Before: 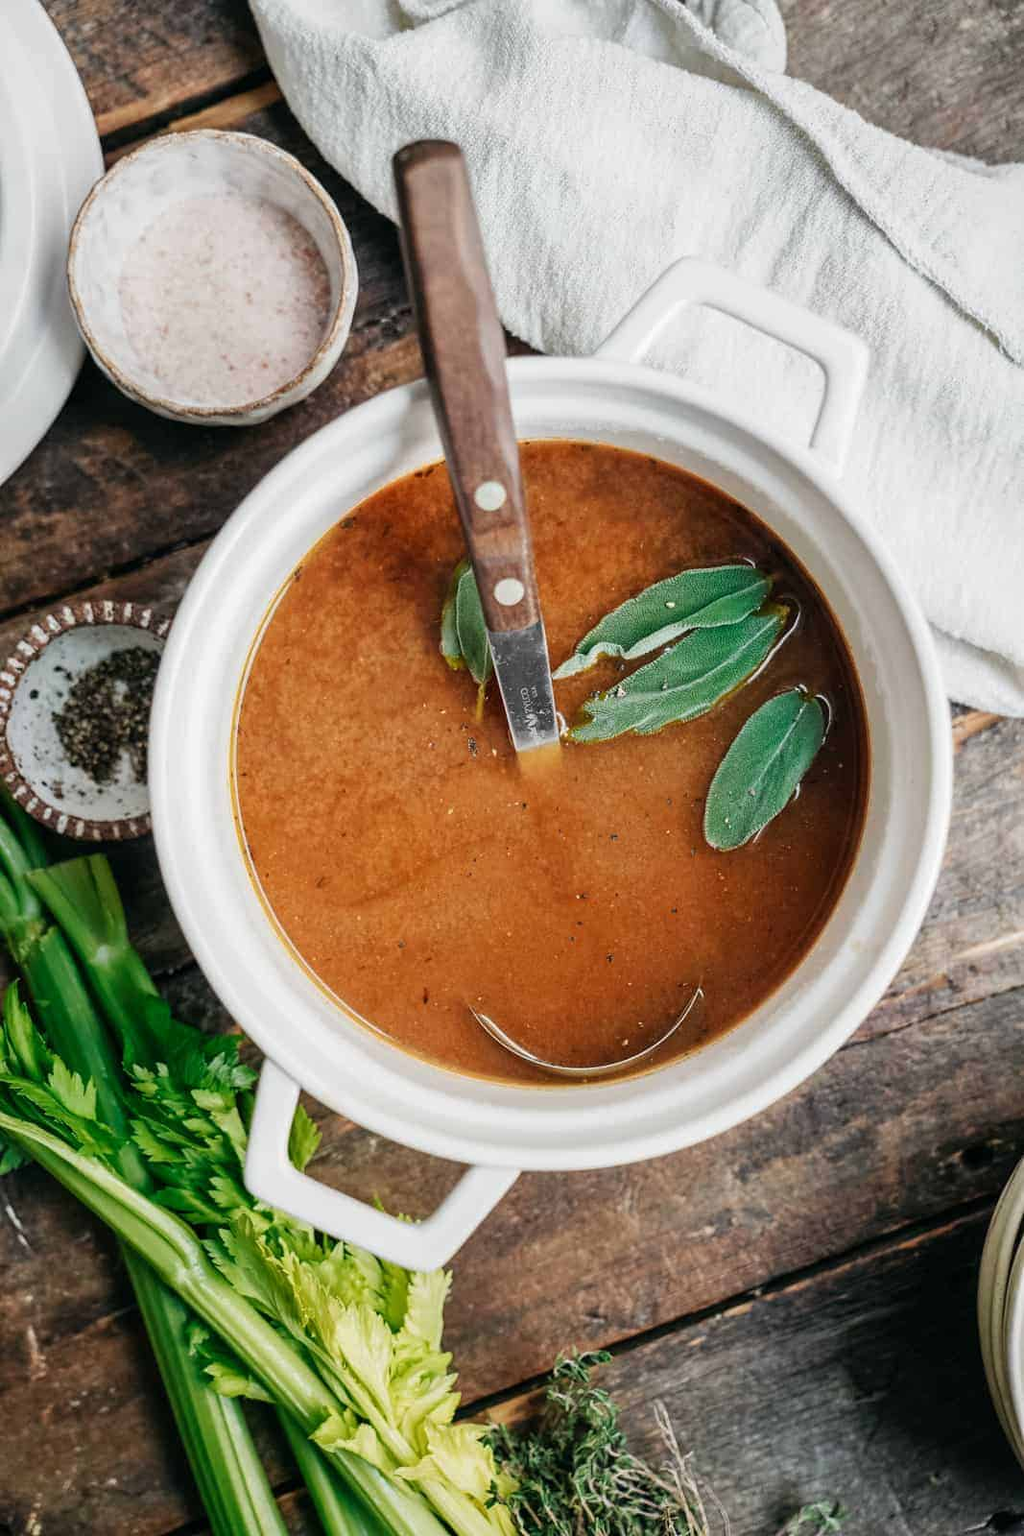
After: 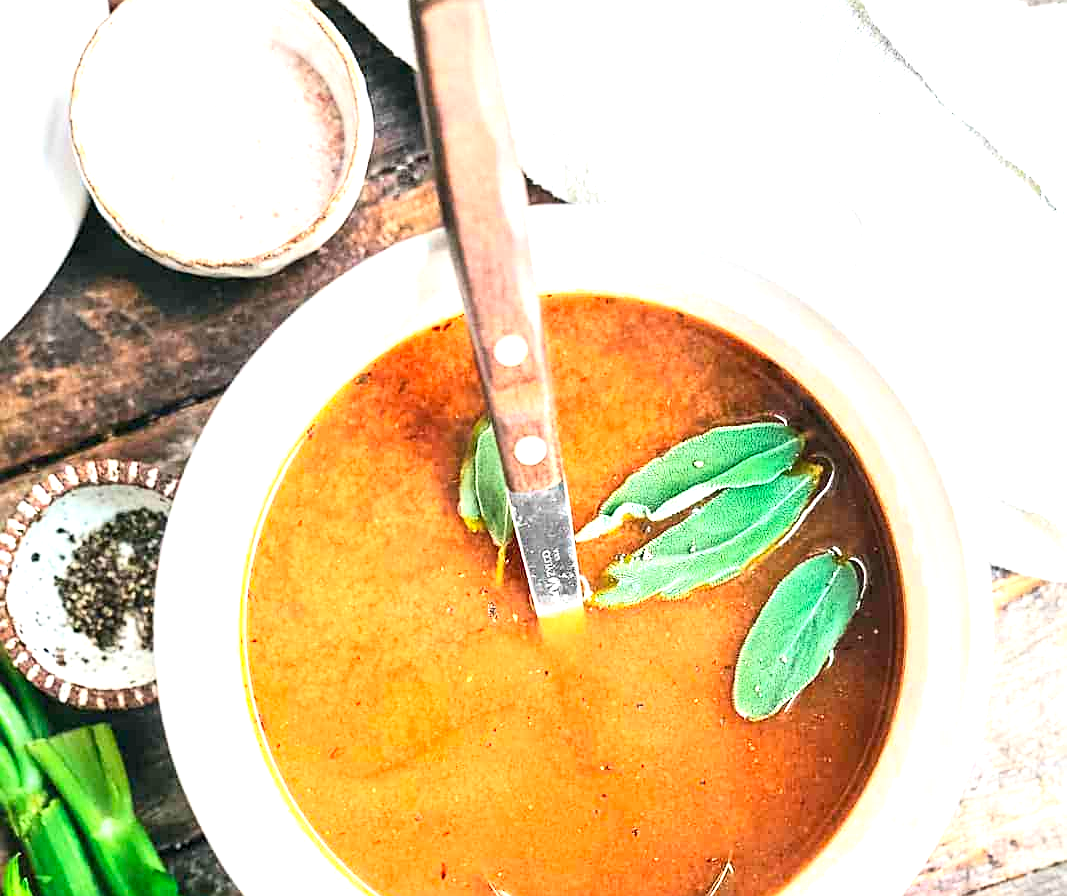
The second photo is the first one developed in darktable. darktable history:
exposure: black level correction 0, exposure 1.676 EV, compensate exposure bias true, compensate highlight preservation false
contrast brightness saturation: contrast 0.196, brightness 0.159, saturation 0.224
crop and rotate: top 10.411%, bottom 33.584%
sharpen: on, module defaults
